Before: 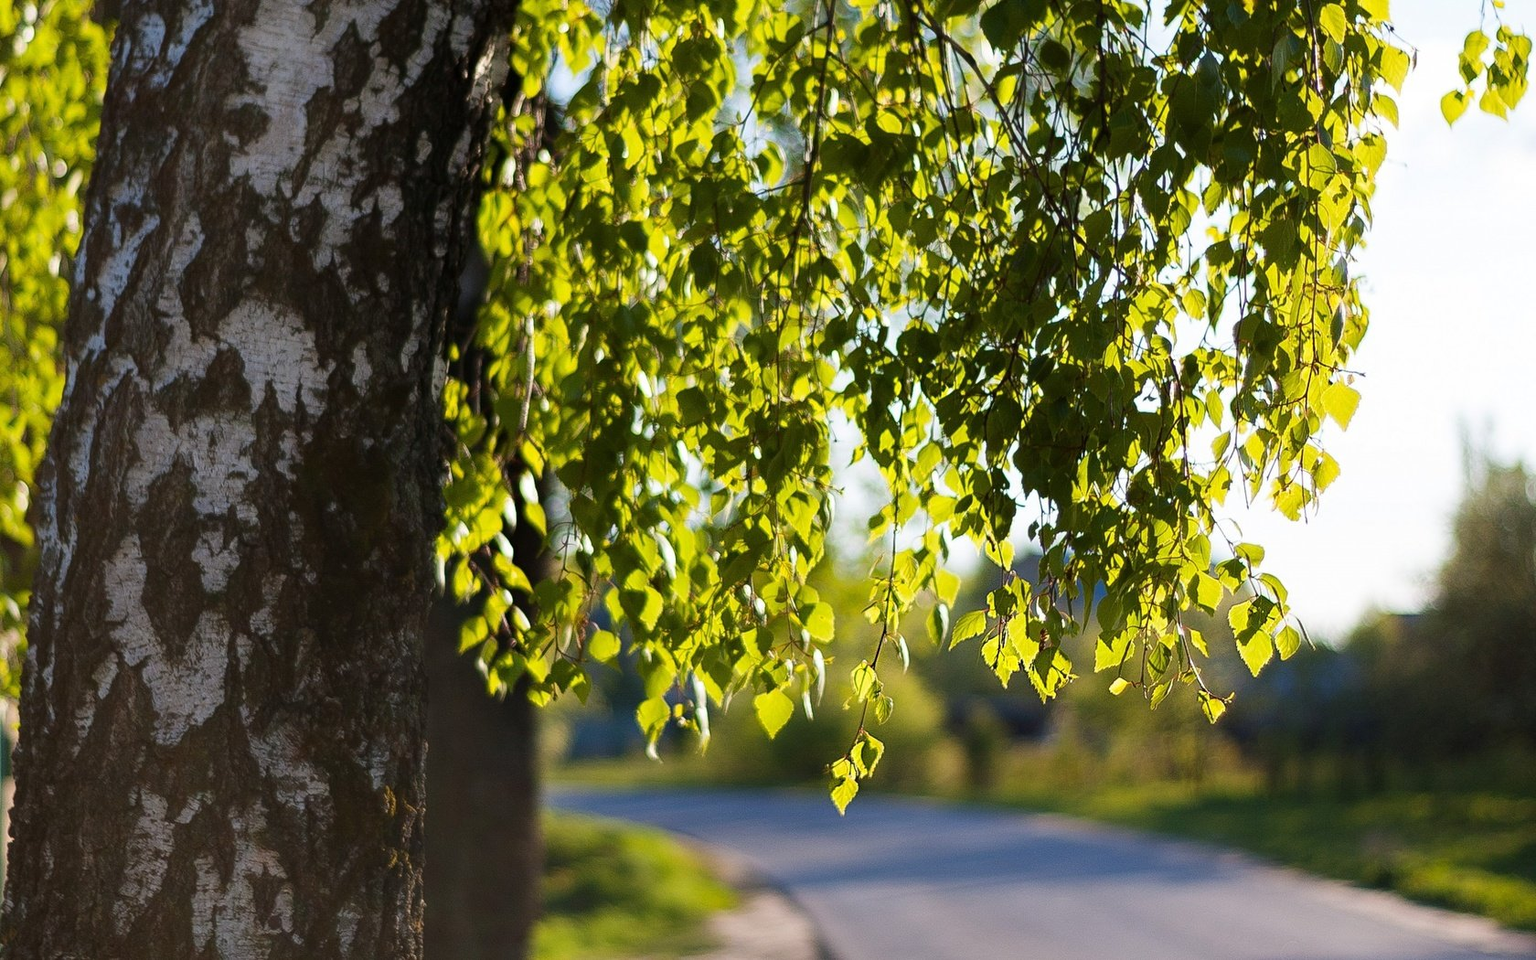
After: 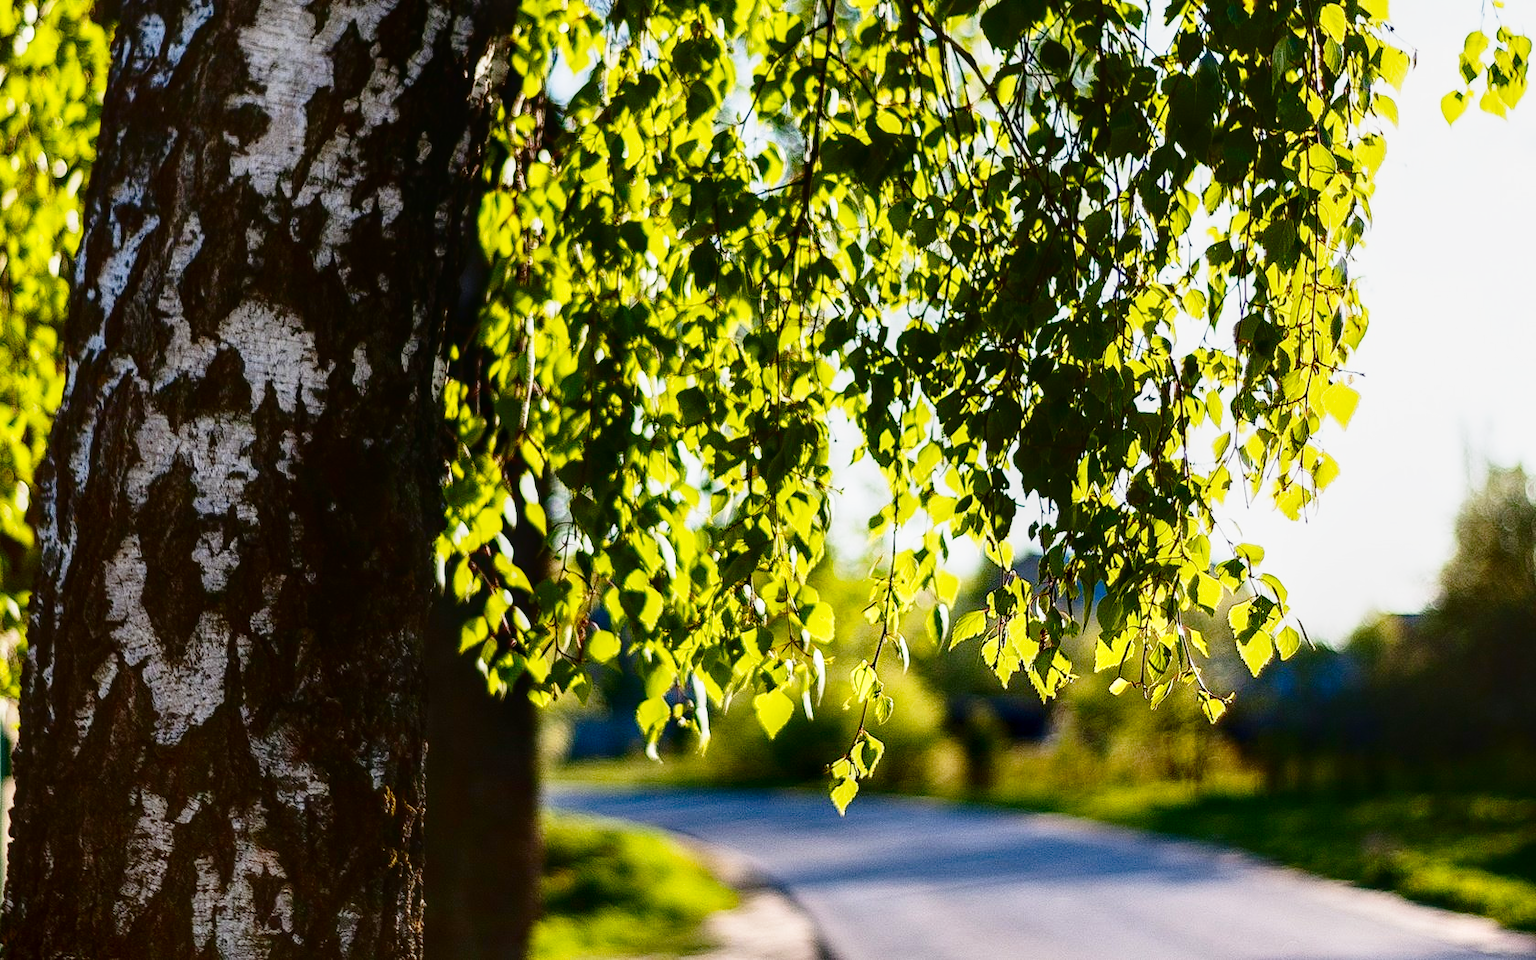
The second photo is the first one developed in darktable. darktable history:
local contrast: on, module defaults
base curve: curves: ch0 [(0, 0) (0.028, 0.03) (0.121, 0.232) (0.46, 0.748) (0.859, 0.968) (1, 1)], preserve colors none
contrast brightness saturation: contrast 0.188, brightness -0.223, saturation 0.111
